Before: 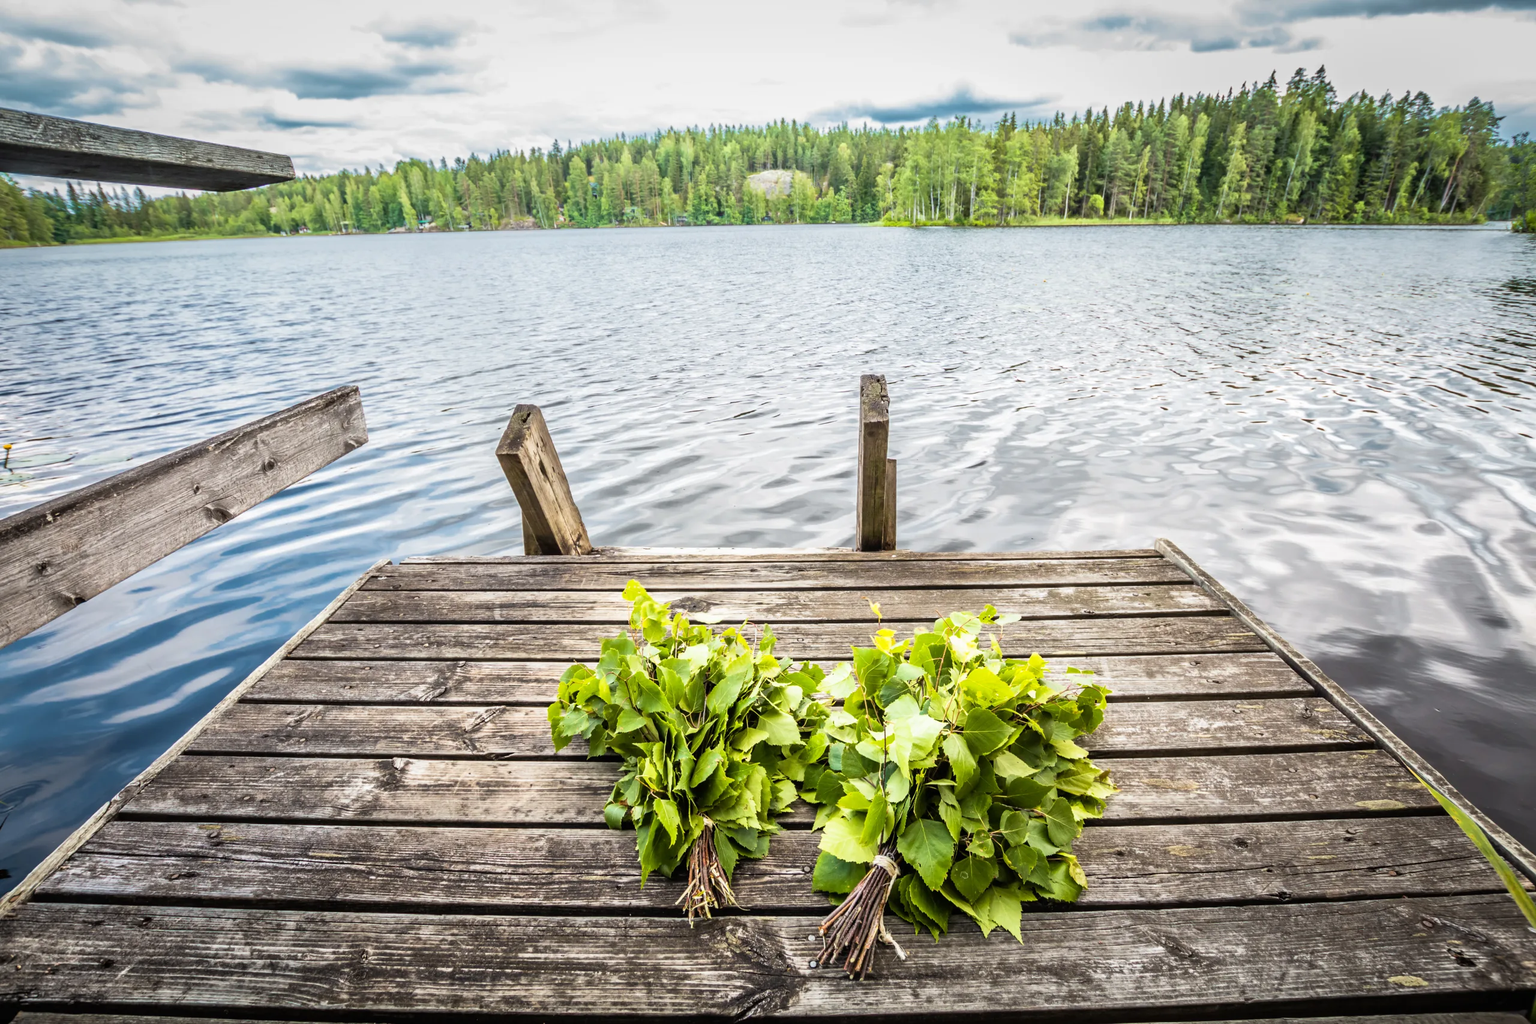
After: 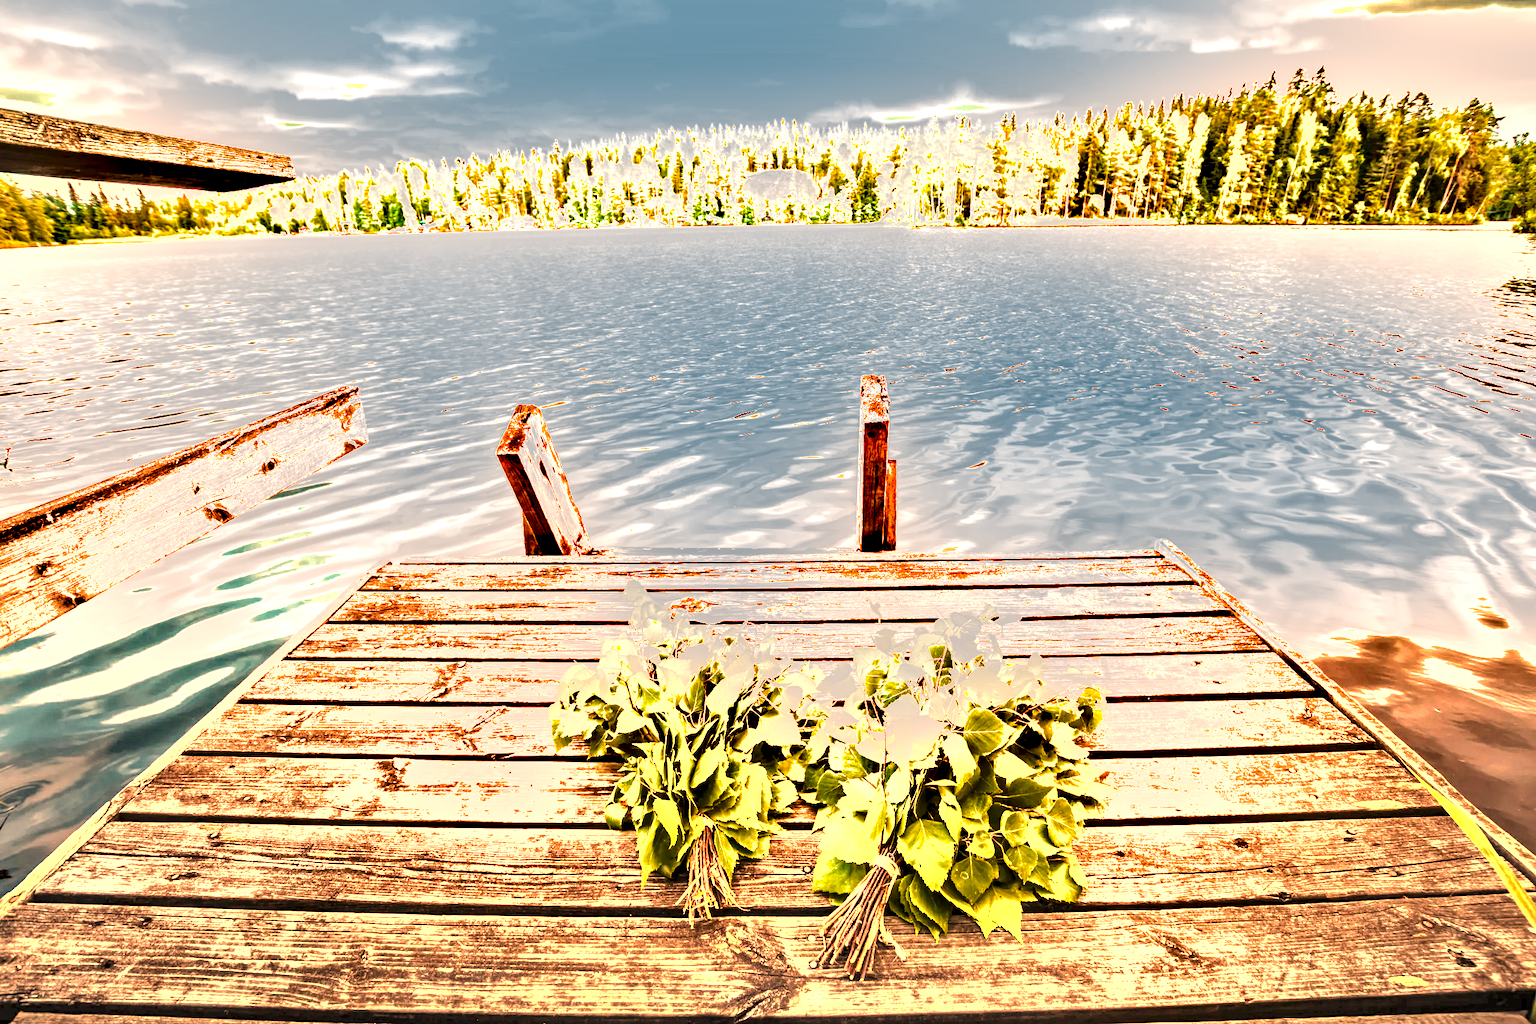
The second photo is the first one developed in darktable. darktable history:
exposure: black level correction 0, exposure 1.741 EV, compensate exposure bias true, compensate highlight preservation false
local contrast: highlights 100%, shadows 100%, detail 200%, midtone range 0.2
contrast brightness saturation: brightness 0.13
white balance: red 1.467, blue 0.684
shadows and highlights: shadows 60, soften with gaussian
